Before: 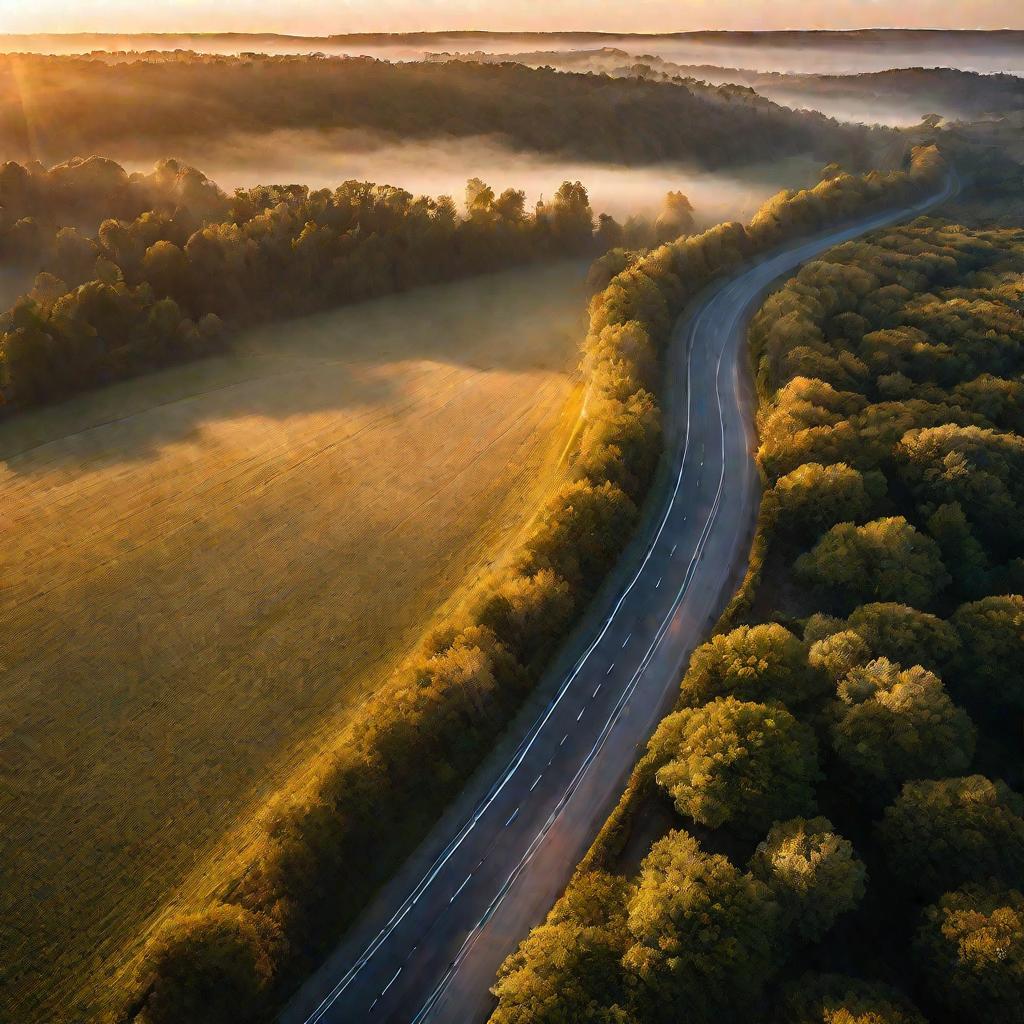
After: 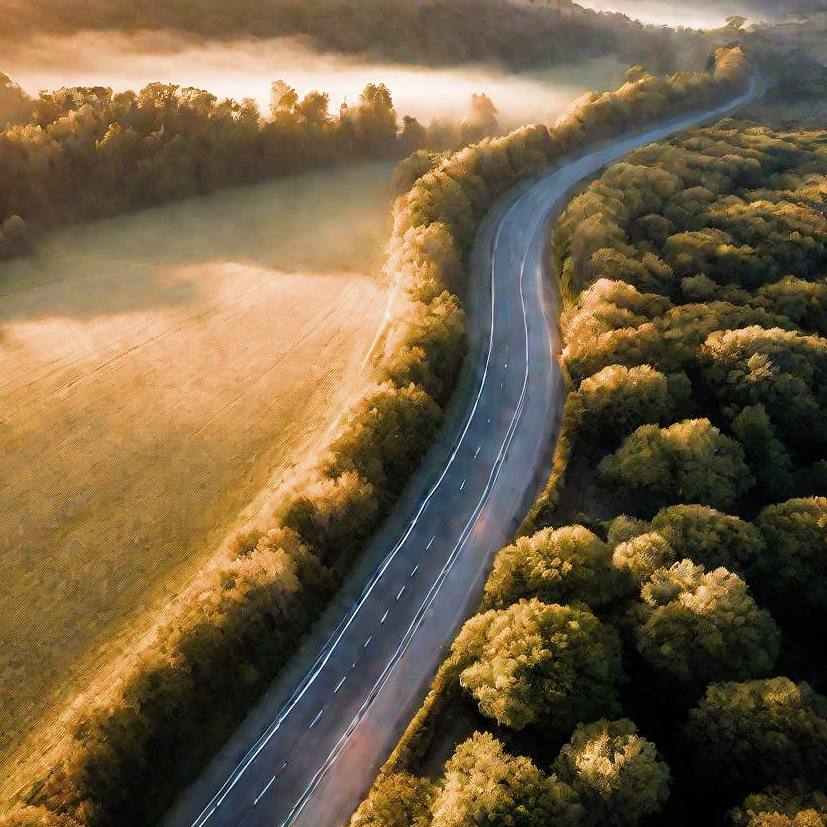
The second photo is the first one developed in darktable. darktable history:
crop: left 19.159%, top 9.58%, bottom 9.58%
filmic rgb: middle gray luminance 9.23%, black relative exposure -10.55 EV, white relative exposure 3.45 EV, threshold 6 EV, target black luminance 0%, hardness 5.98, latitude 59.69%, contrast 1.087, highlights saturation mix 5%, shadows ↔ highlights balance 29.23%, add noise in highlights 0, color science v3 (2019), use custom middle-gray values true, iterations of high-quality reconstruction 0, contrast in highlights soft, enable highlight reconstruction true
